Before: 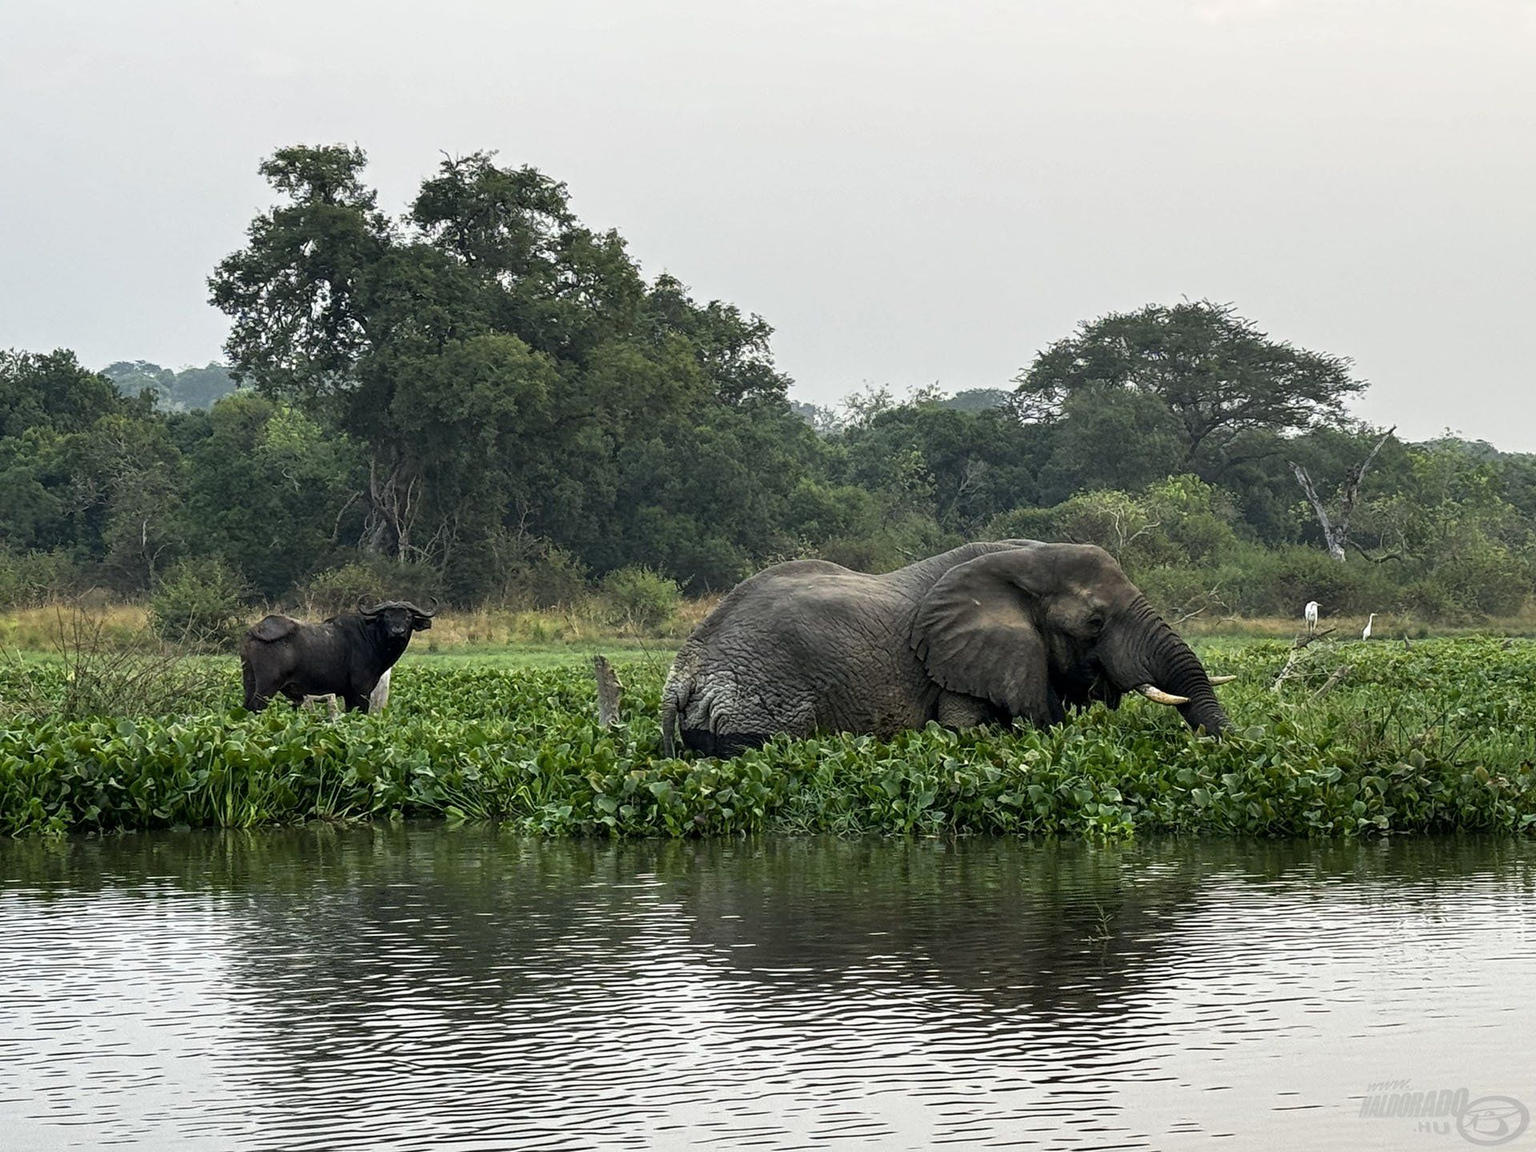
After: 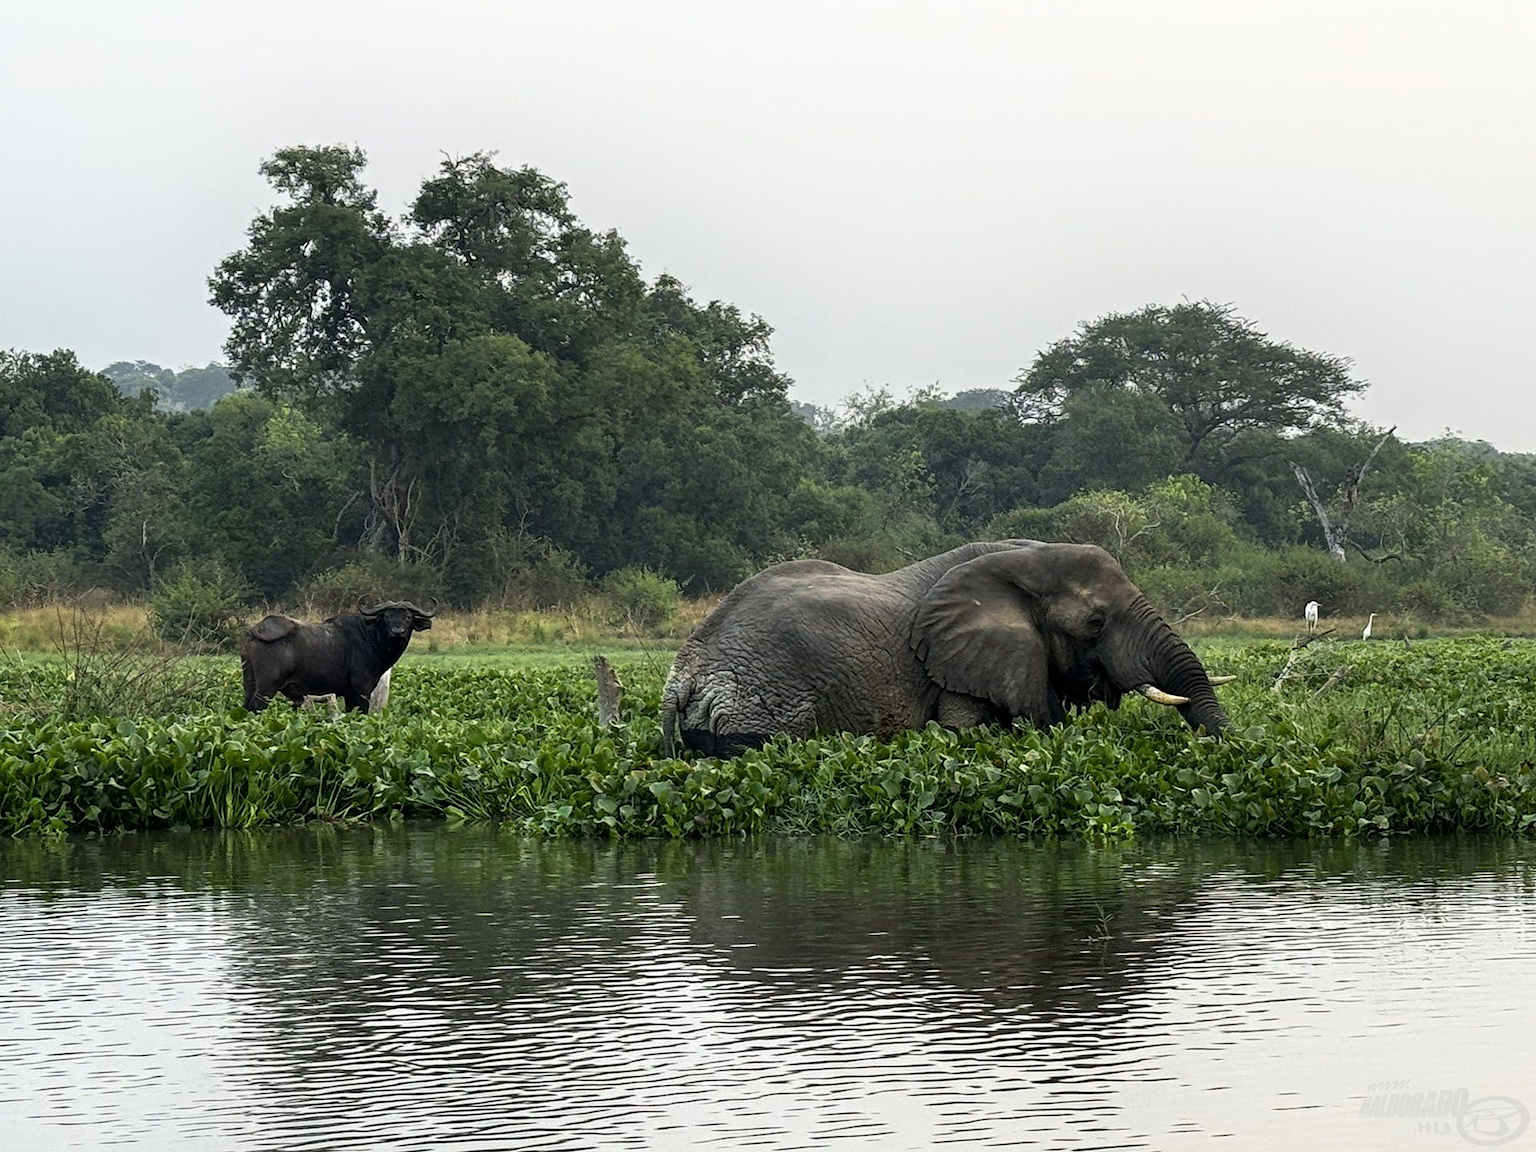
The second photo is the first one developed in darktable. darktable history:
shadows and highlights: shadows -25.07, highlights 48.09, soften with gaussian
